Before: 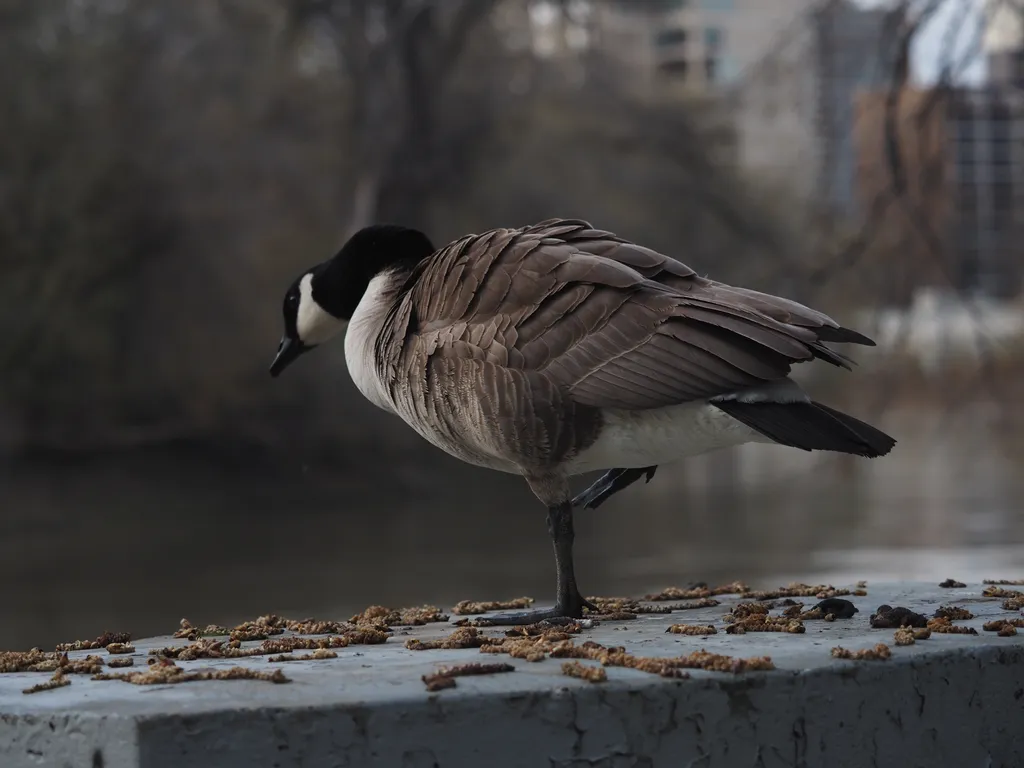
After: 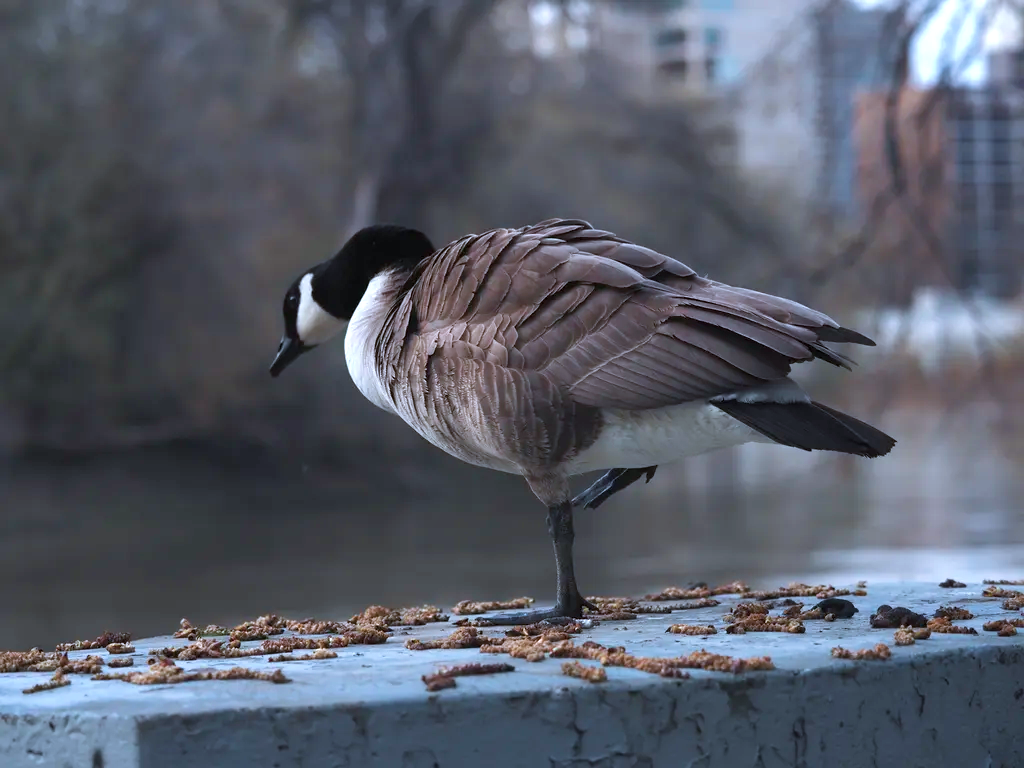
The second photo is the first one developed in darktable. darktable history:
color correction: highlights a* -2.38, highlights b* -18.58
velvia: on, module defaults
exposure: black level correction 0.001, exposure 0.963 EV, compensate highlight preservation false
shadows and highlights: shadows 25.45, highlights -25.23
